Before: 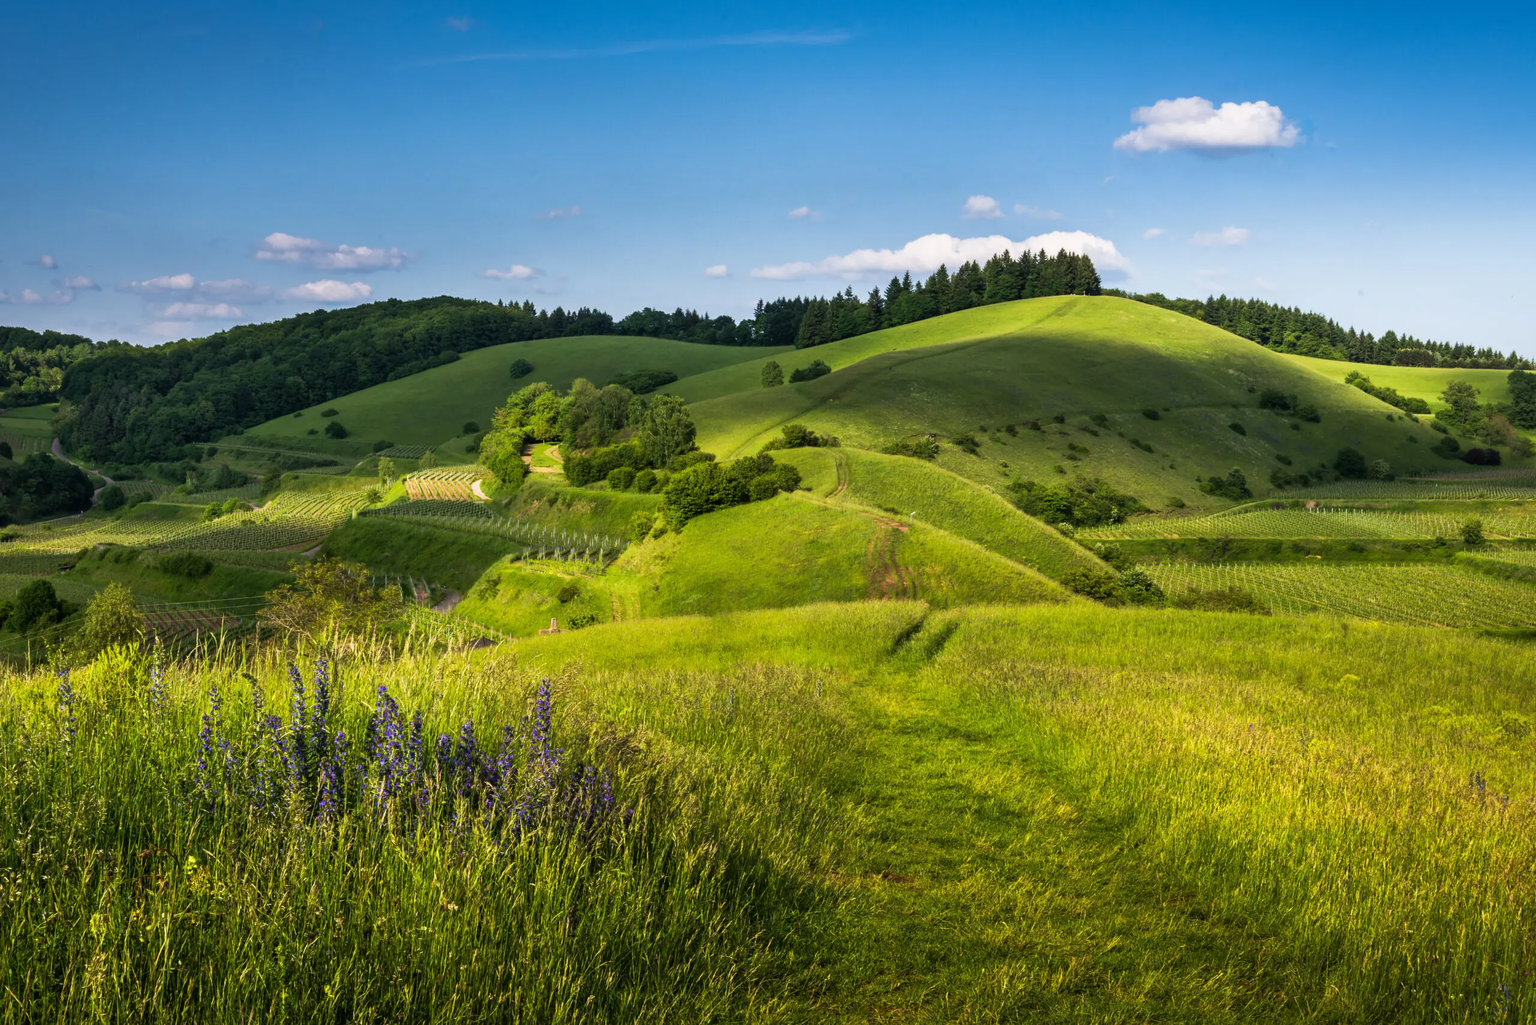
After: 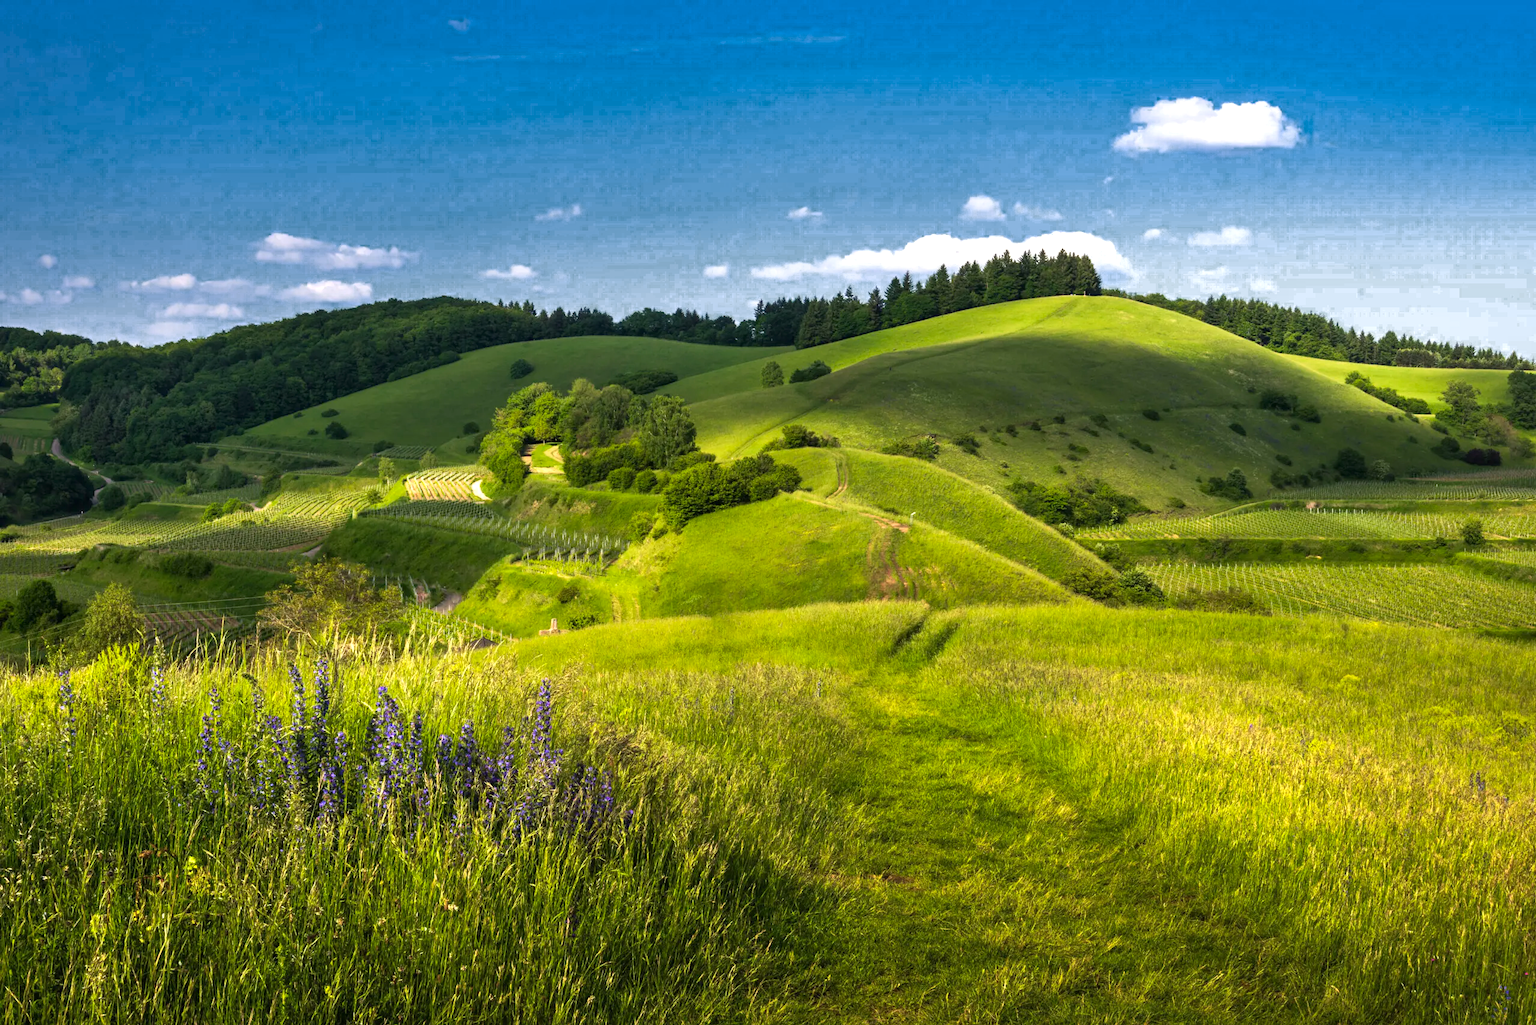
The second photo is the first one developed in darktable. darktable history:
exposure: black level correction 0, exposure 0.498 EV, compensate highlight preservation false
color zones: curves: ch0 [(0.25, 0.5) (0.636, 0.25) (0.75, 0.5)], mix 100.54%
